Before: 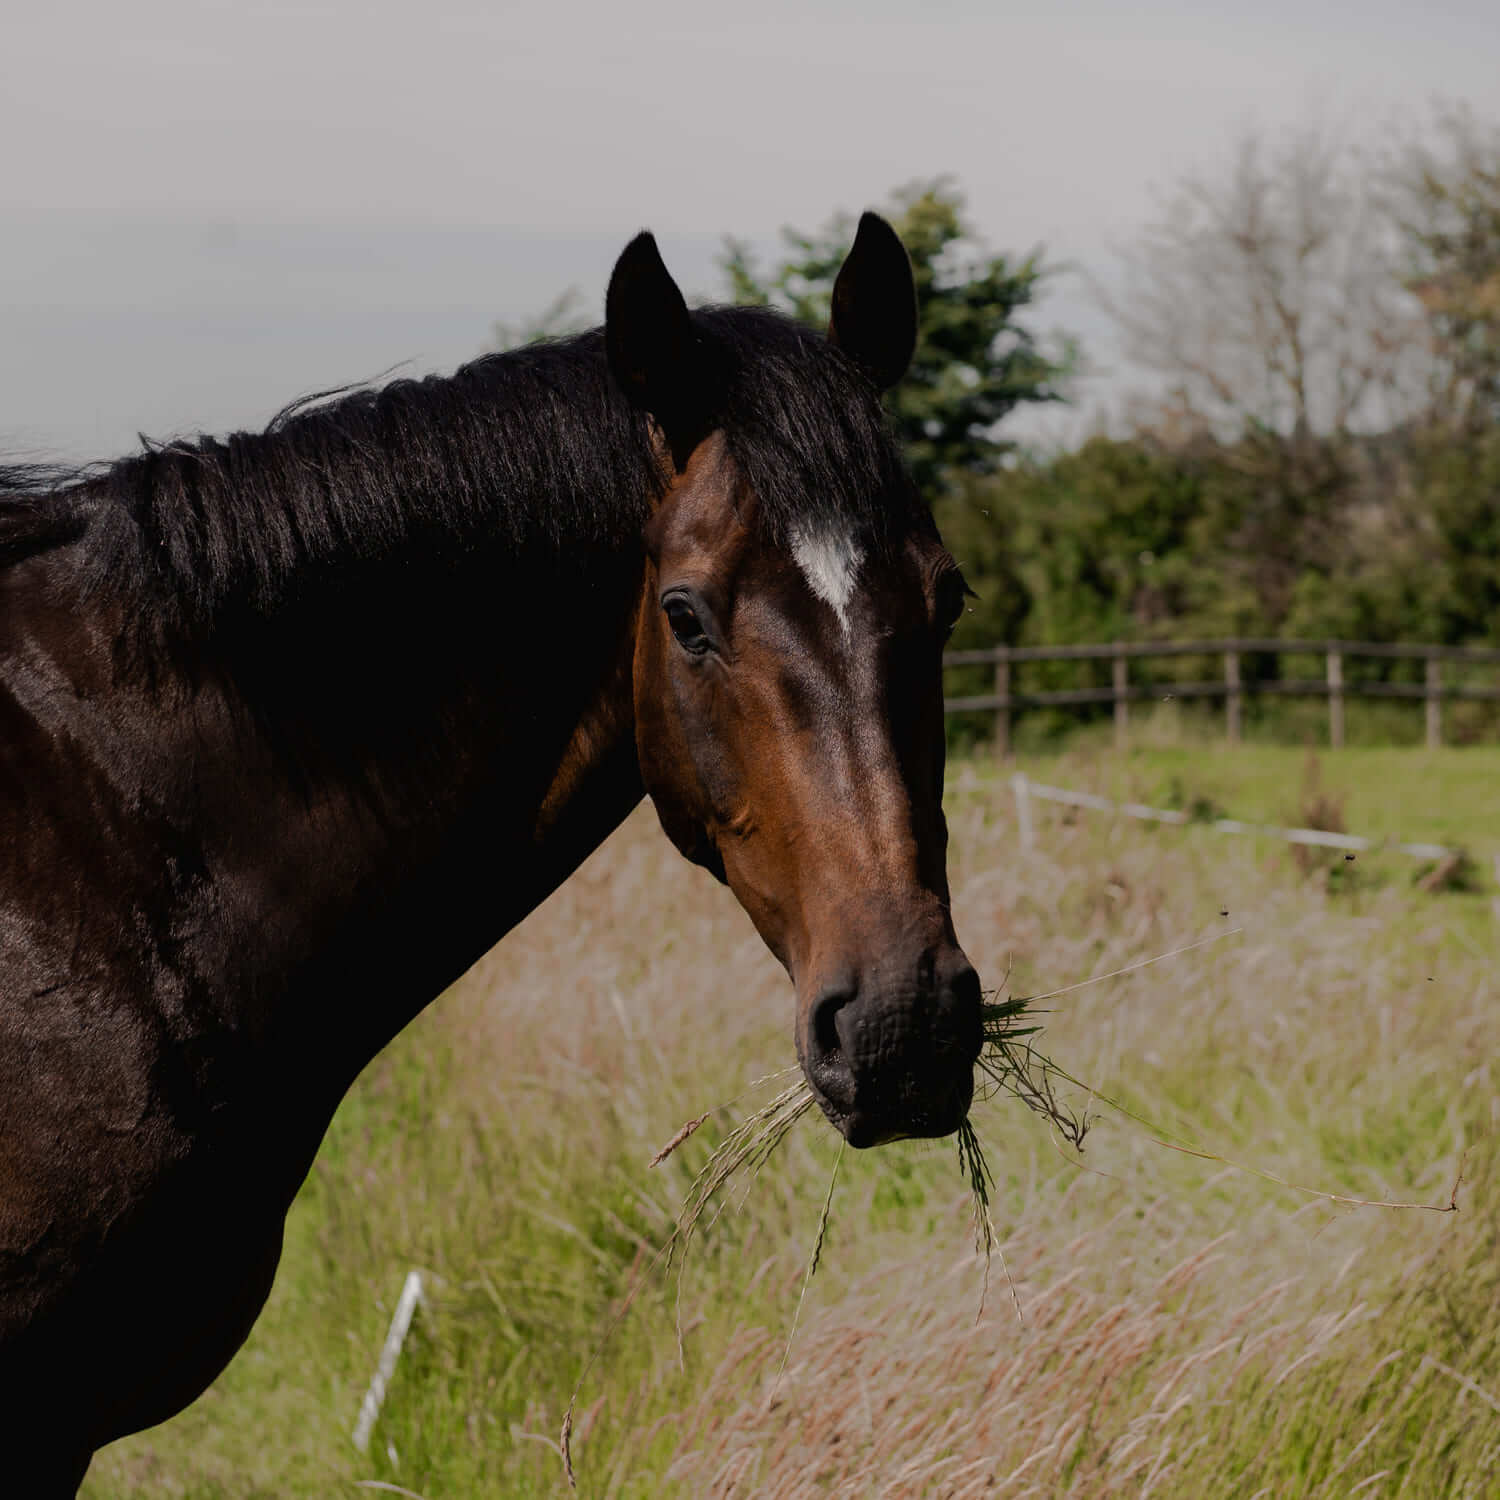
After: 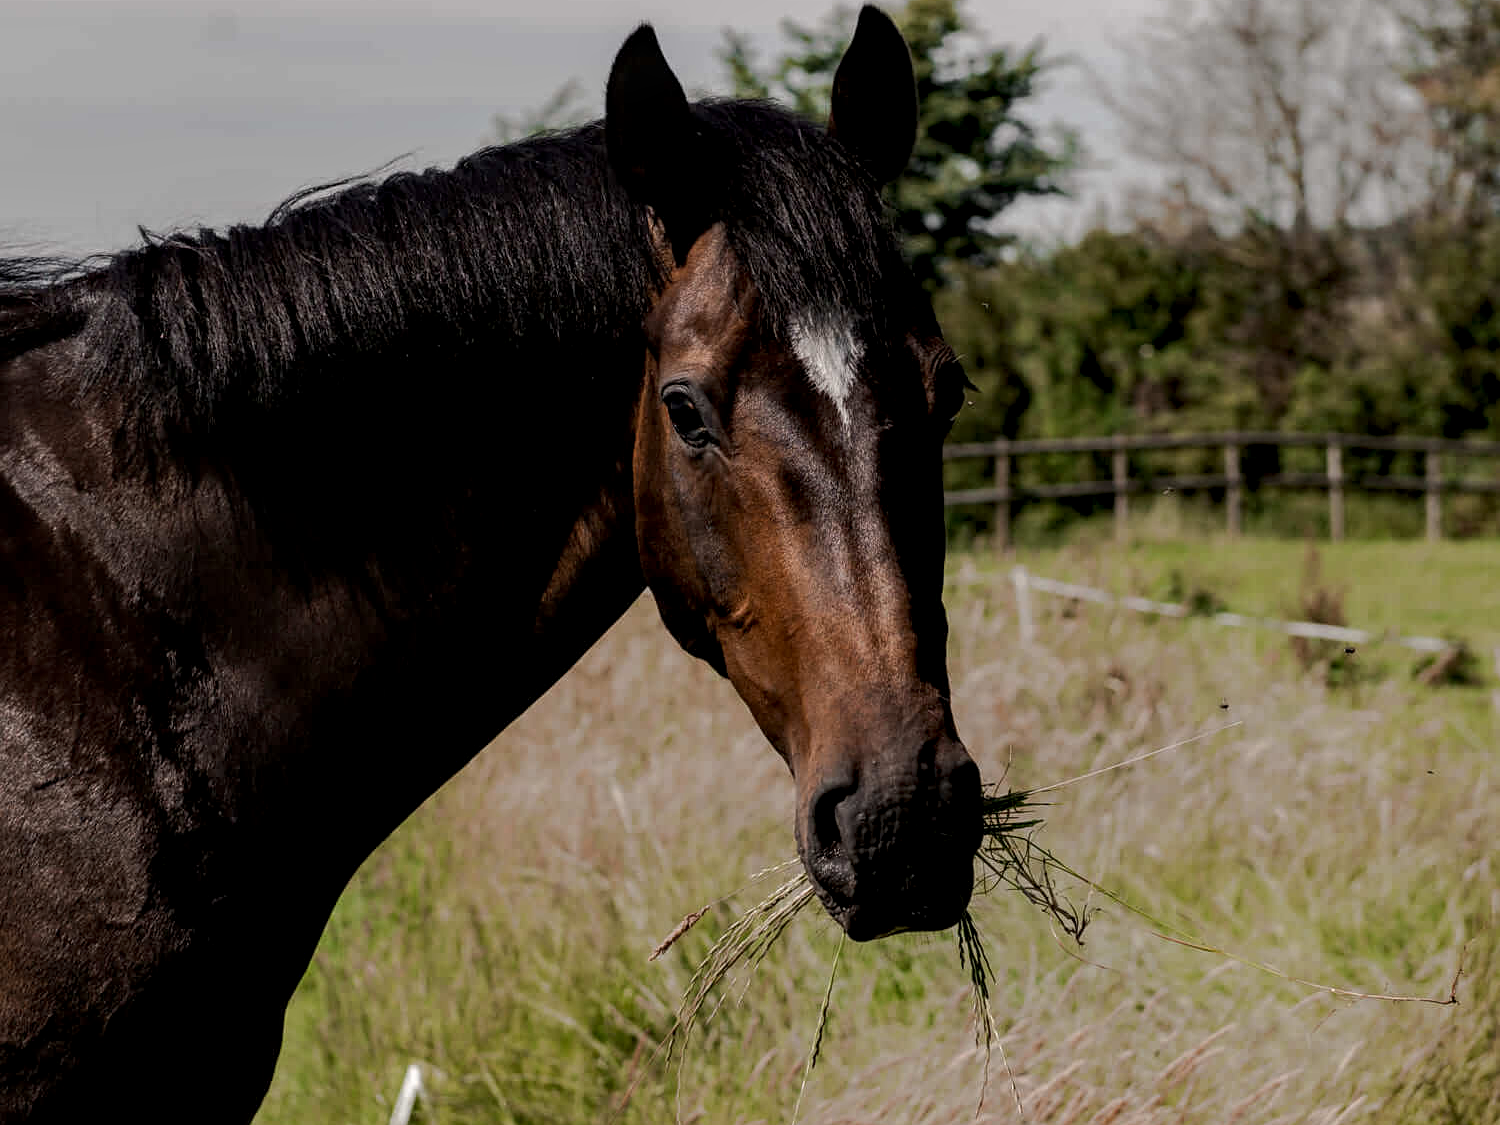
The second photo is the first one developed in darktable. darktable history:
sharpen: amount 0.2
local contrast: detail 150%
crop: top 13.819%, bottom 11.169%
